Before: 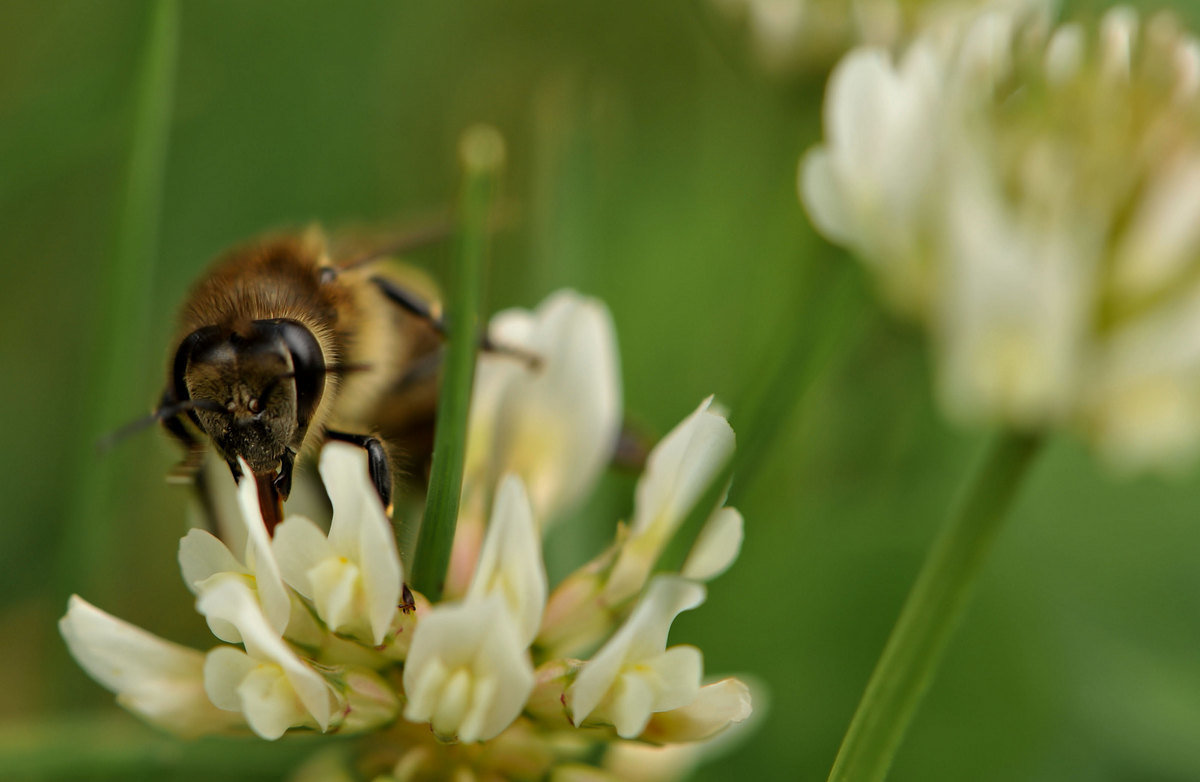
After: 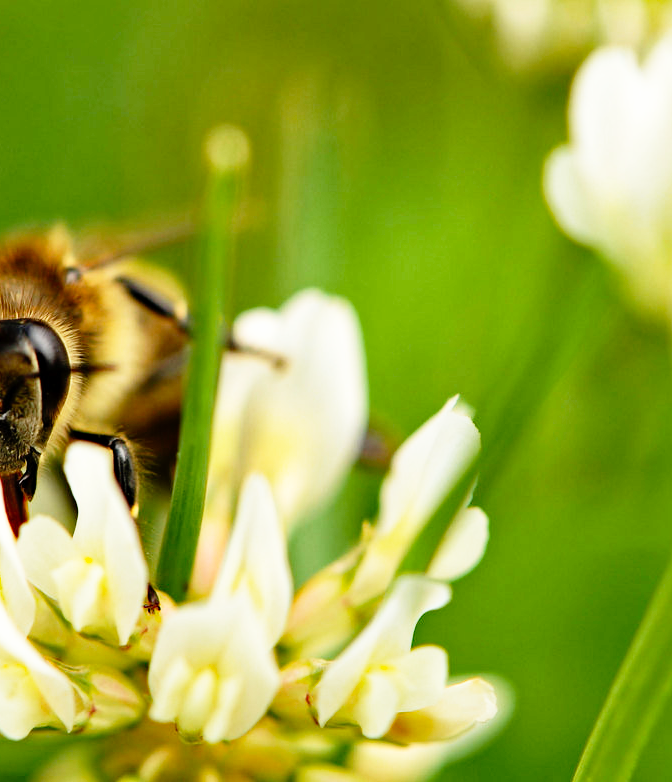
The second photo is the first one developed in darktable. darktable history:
exposure: exposure 0.078 EV, compensate highlight preservation false
base curve: curves: ch0 [(0, 0) (0.012, 0.01) (0.073, 0.168) (0.31, 0.711) (0.645, 0.957) (1, 1)], preserve colors none
crop: left 21.307%, right 22.691%
haze removal: compatibility mode true, adaptive false
